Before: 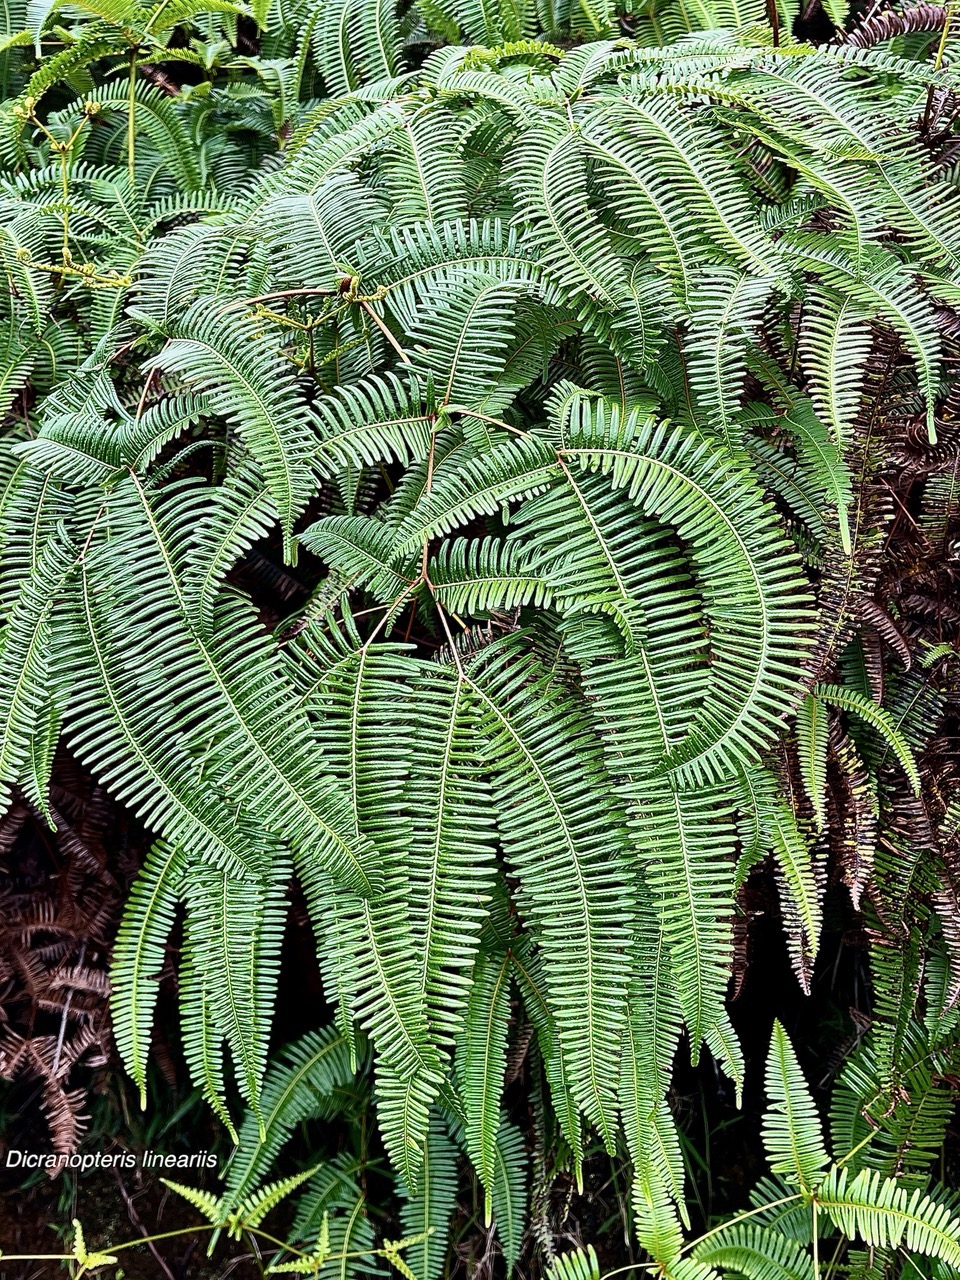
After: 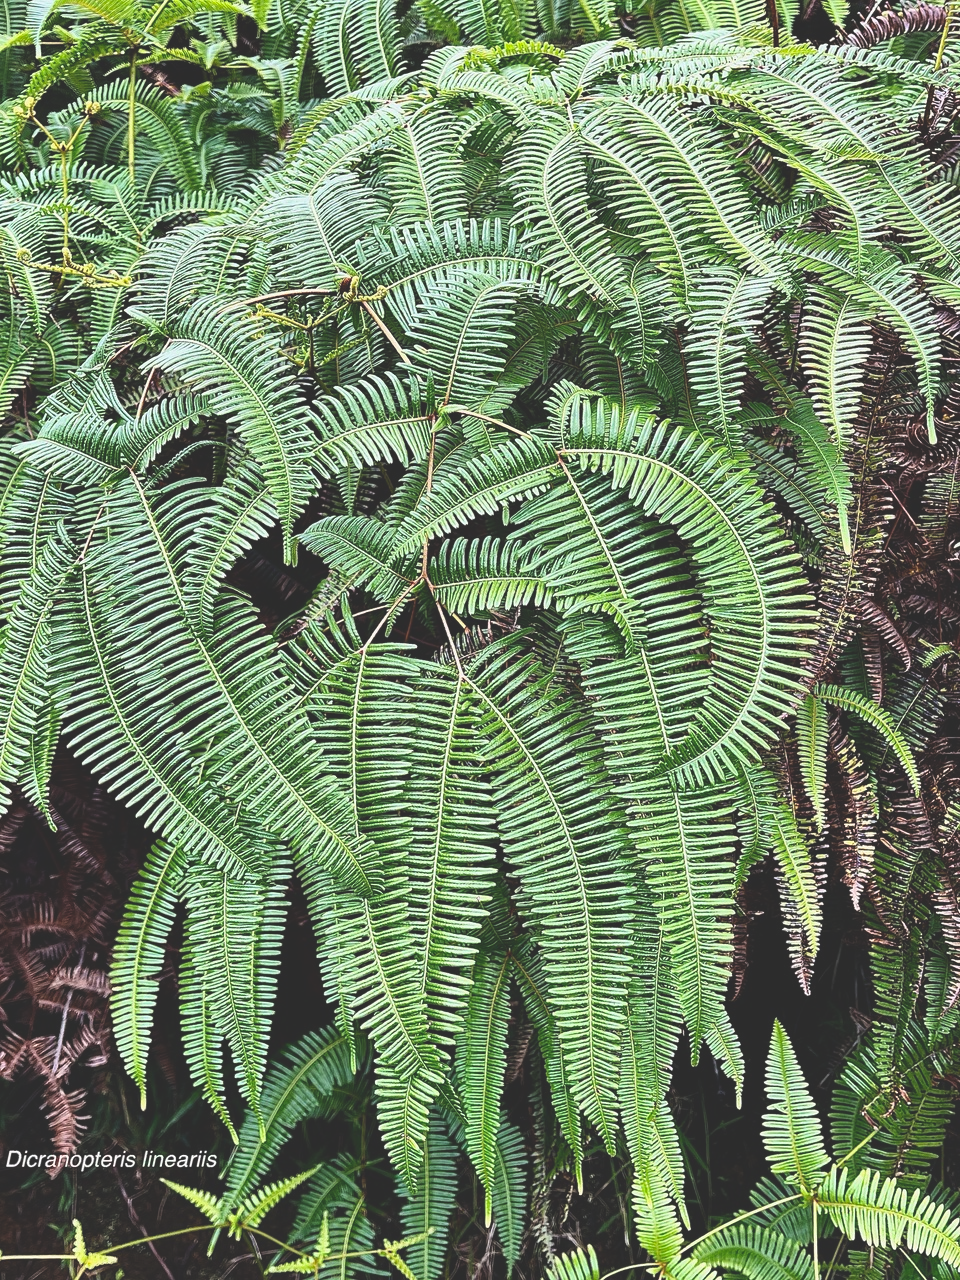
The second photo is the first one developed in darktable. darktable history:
exposure: black level correction -0.03, compensate highlight preservation false
contrast brightness saturation: contrast 0.041, saturation 0.068
